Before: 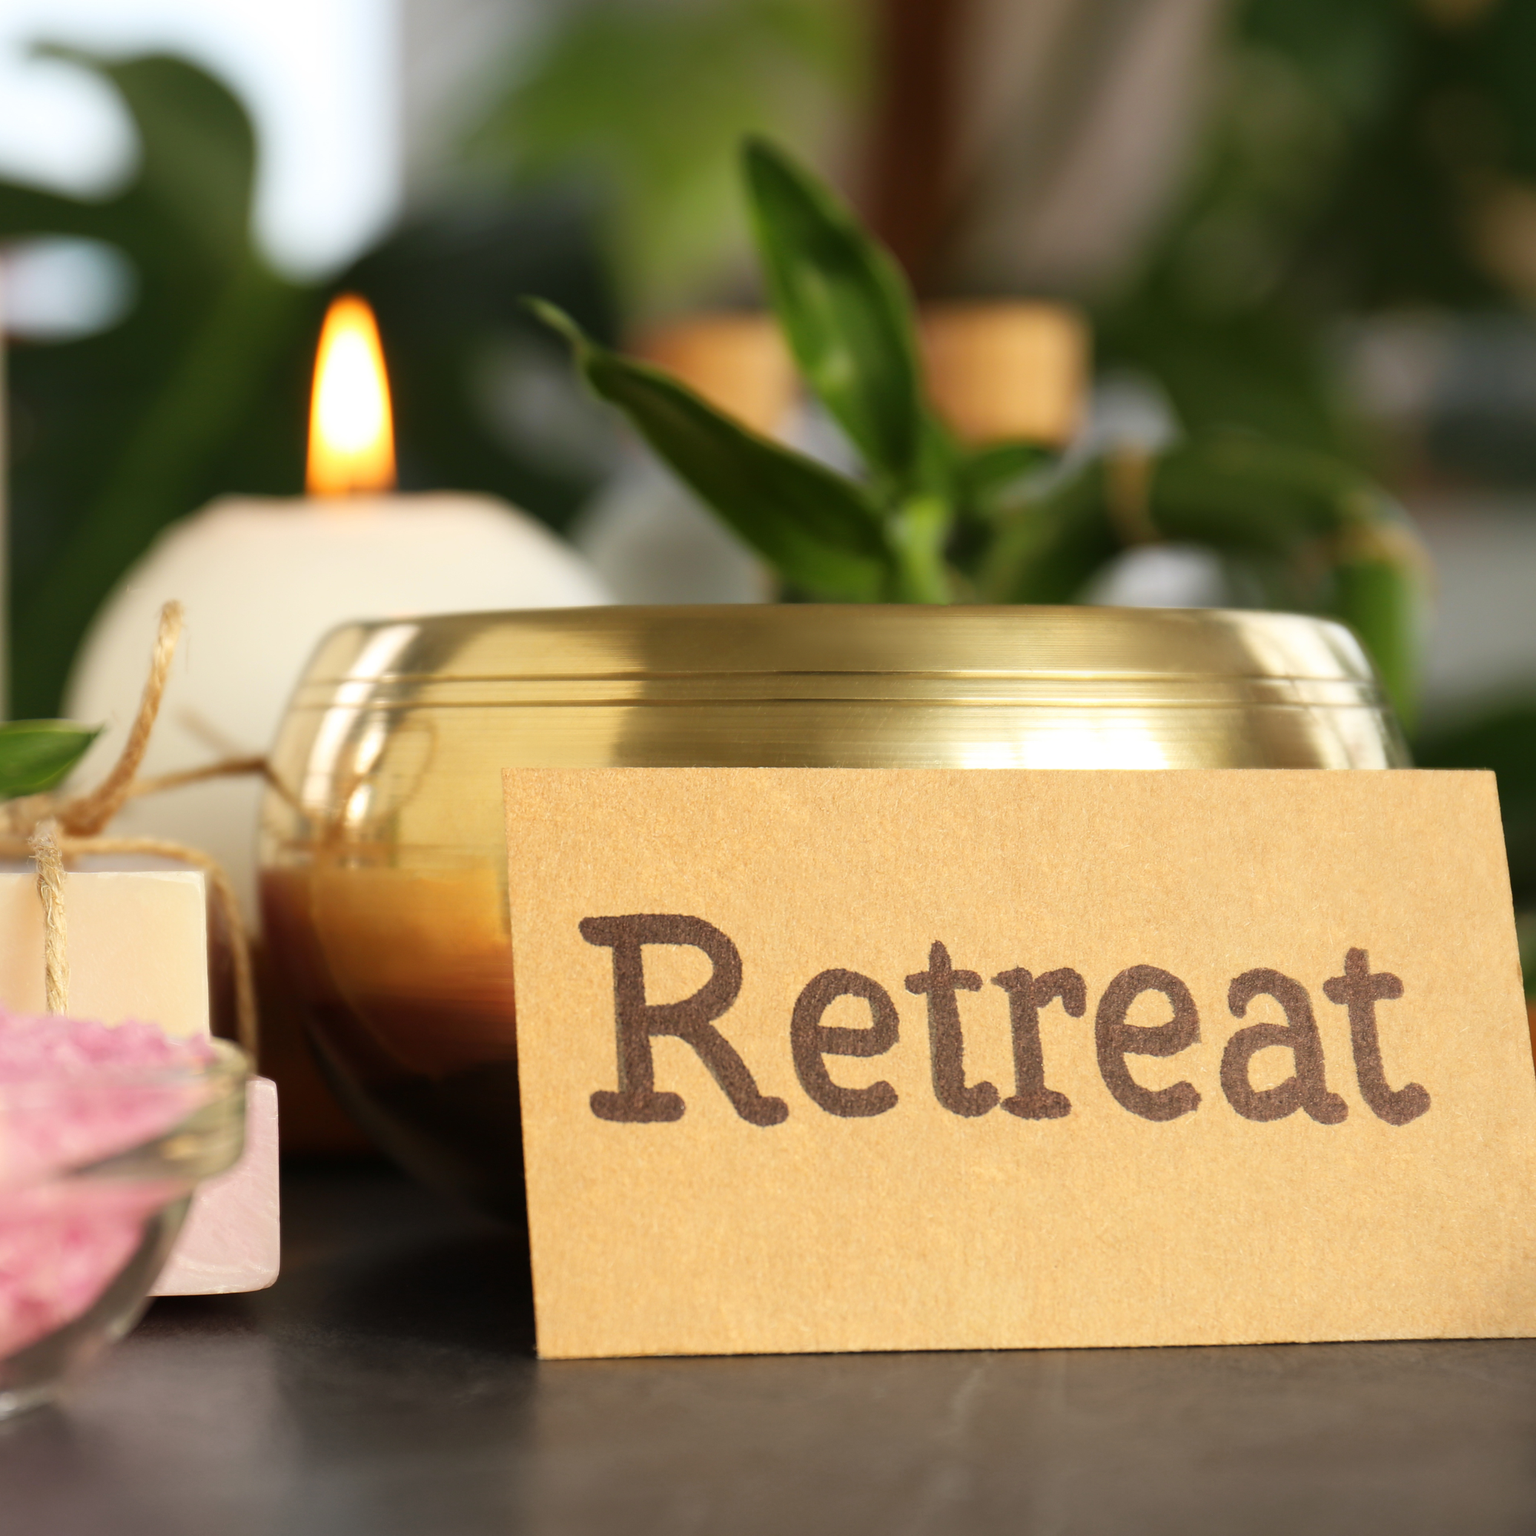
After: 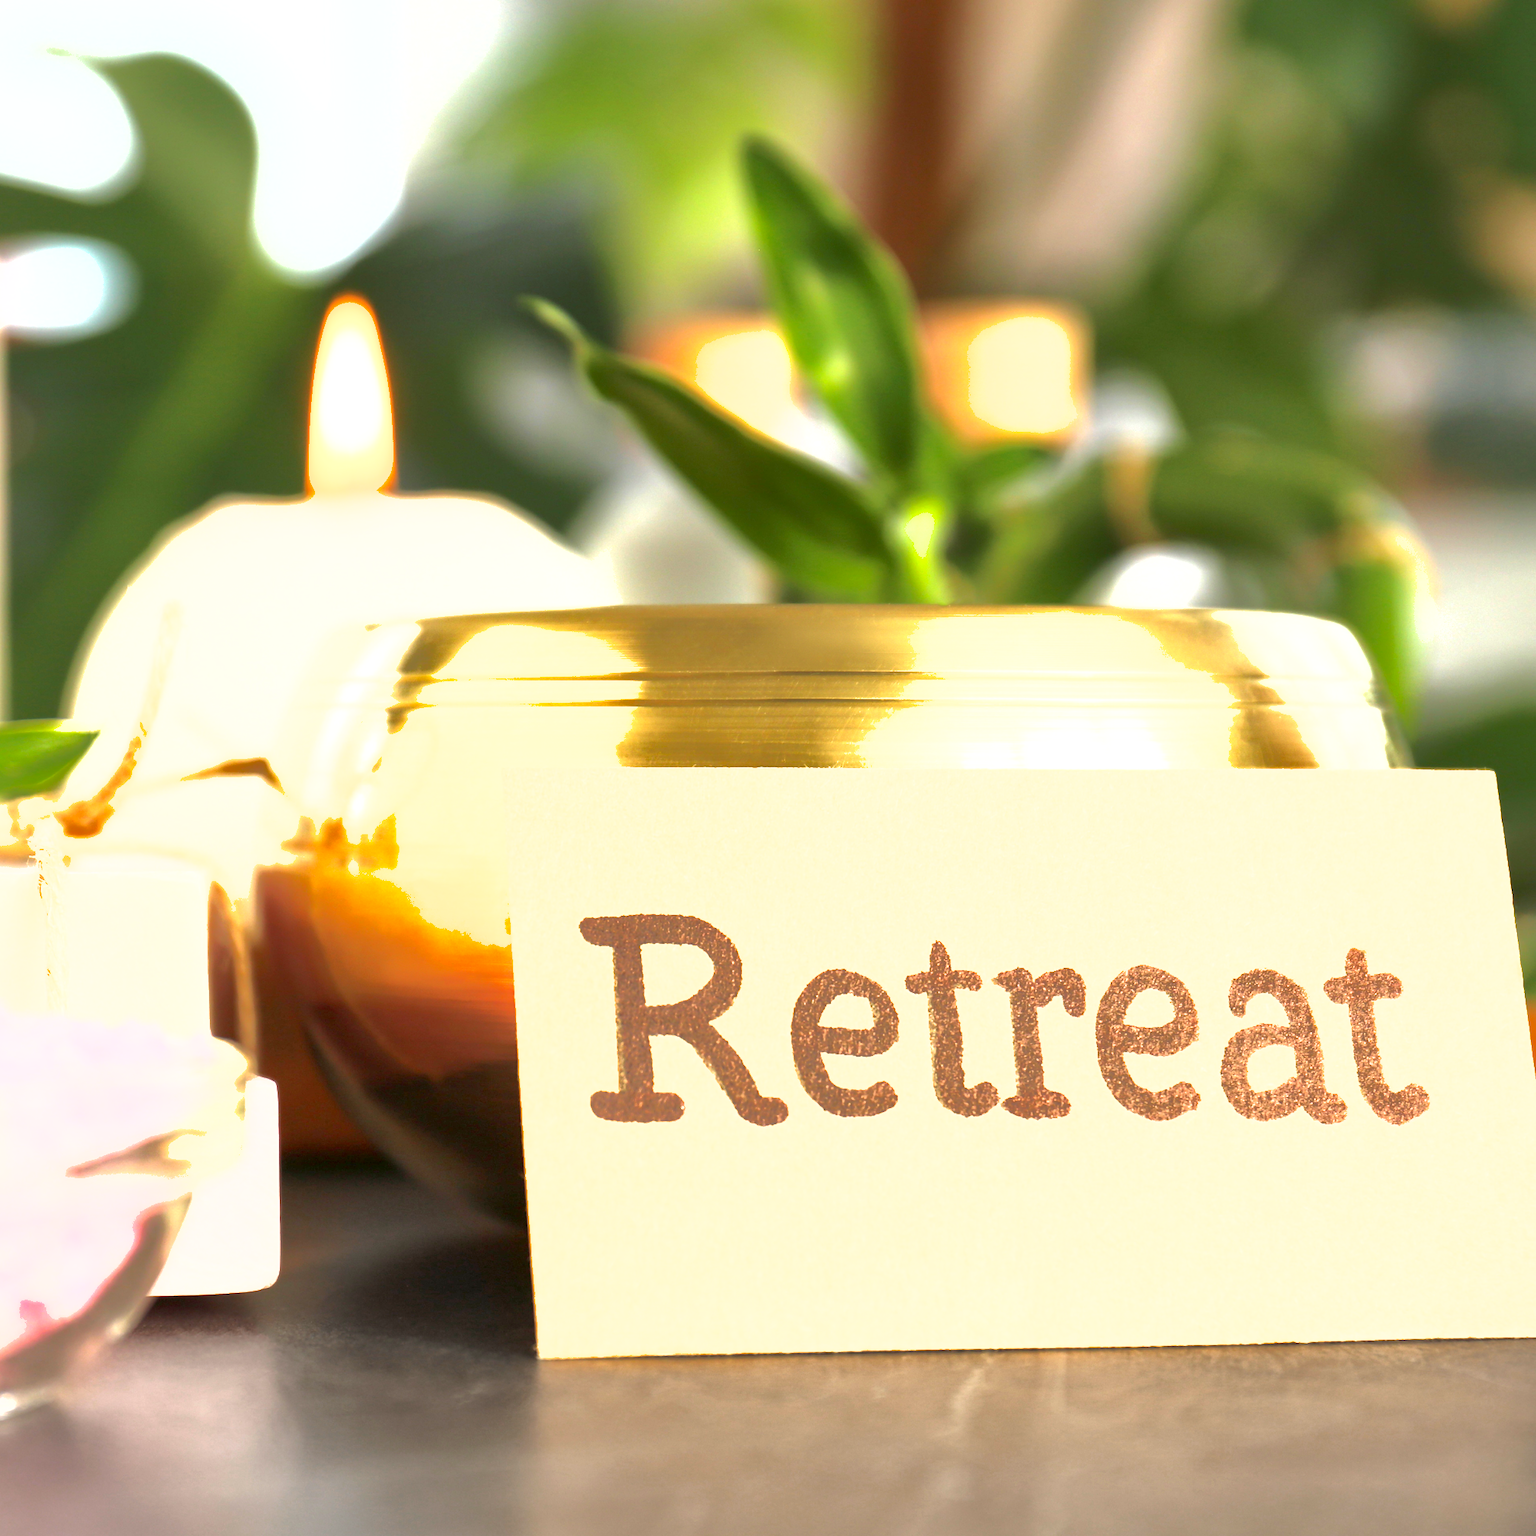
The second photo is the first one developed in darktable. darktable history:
exposure: black level correction 0.001, exposure 1.822 EV, compensate exposure bias true, compensate highlight preservation false
shadows and highlights: on, module defaults
